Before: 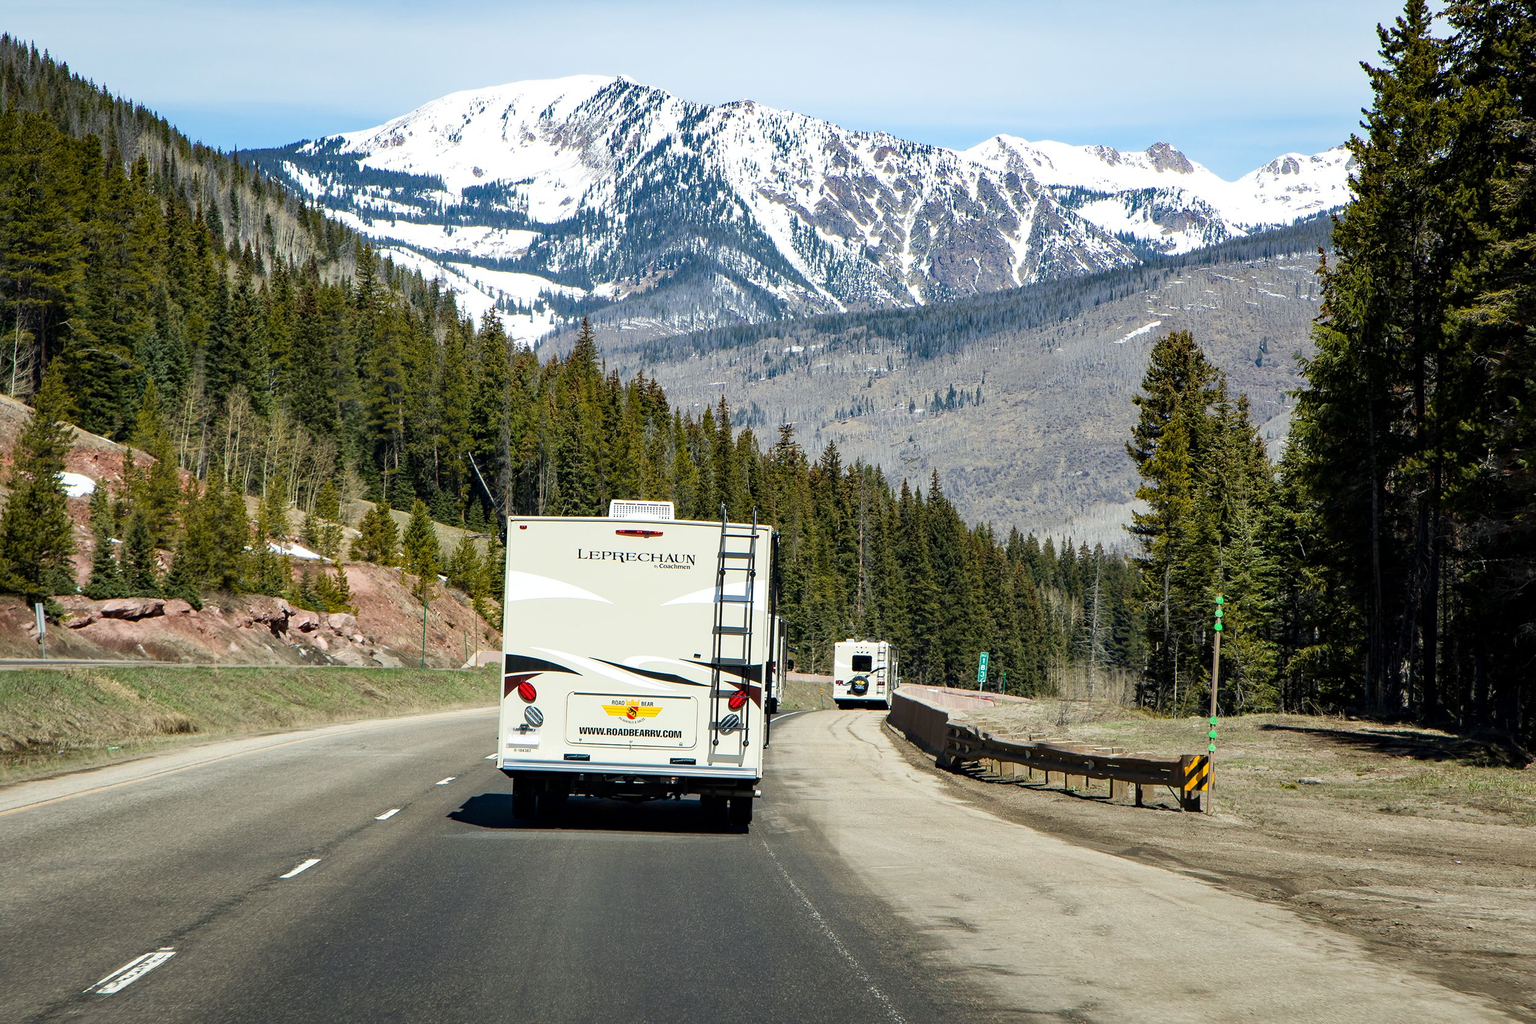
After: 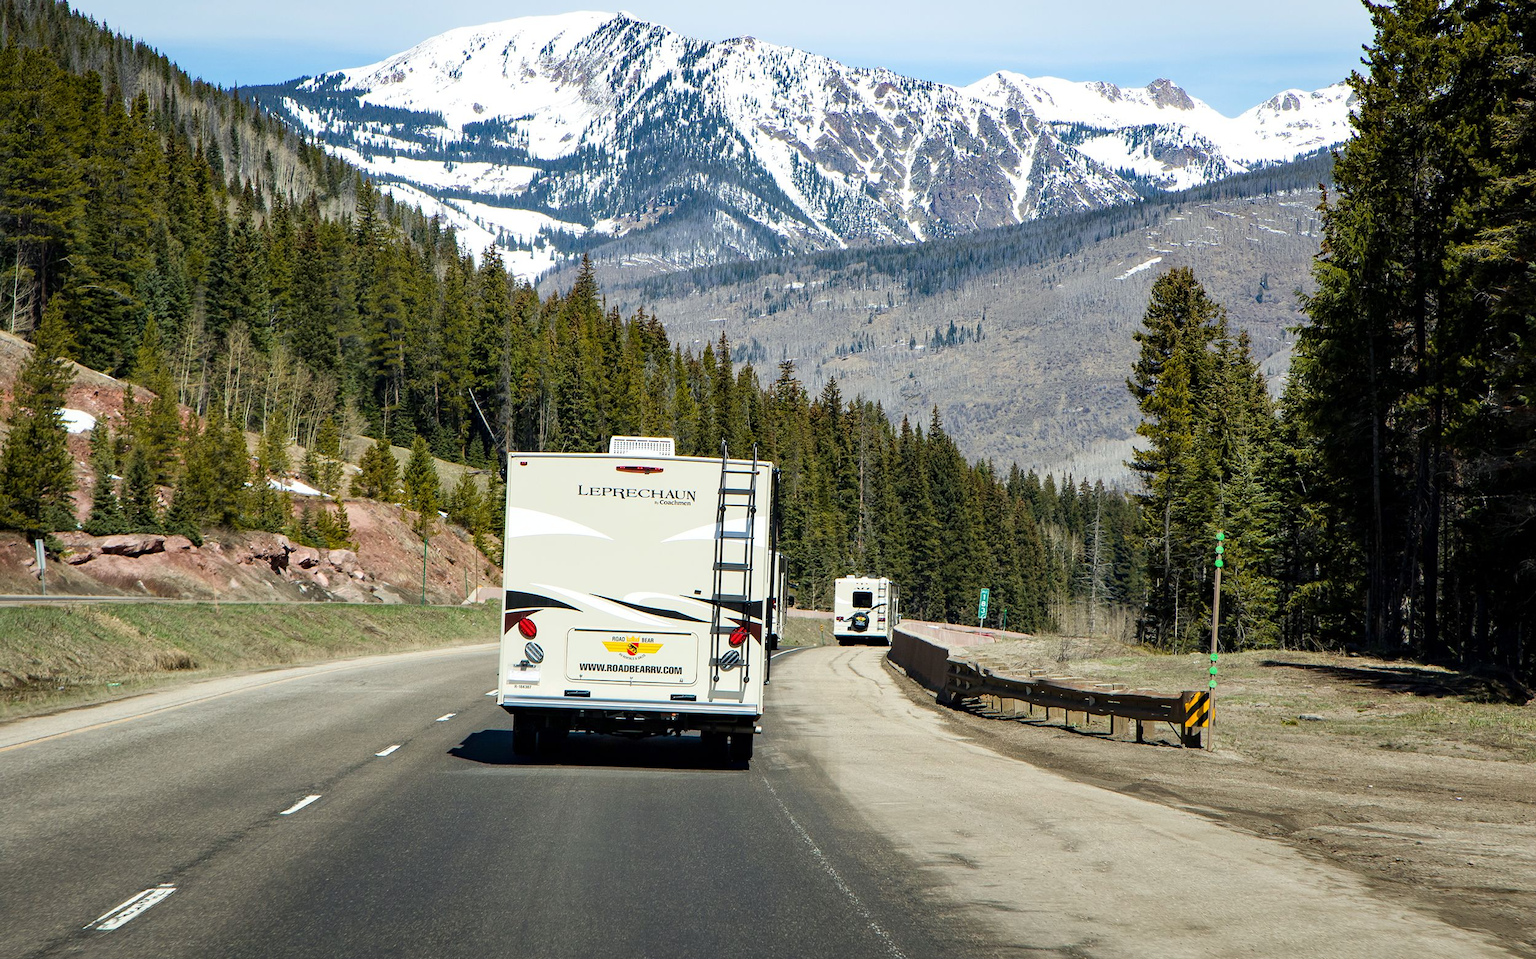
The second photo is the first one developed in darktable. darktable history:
crop and rotate: top 6.255%
